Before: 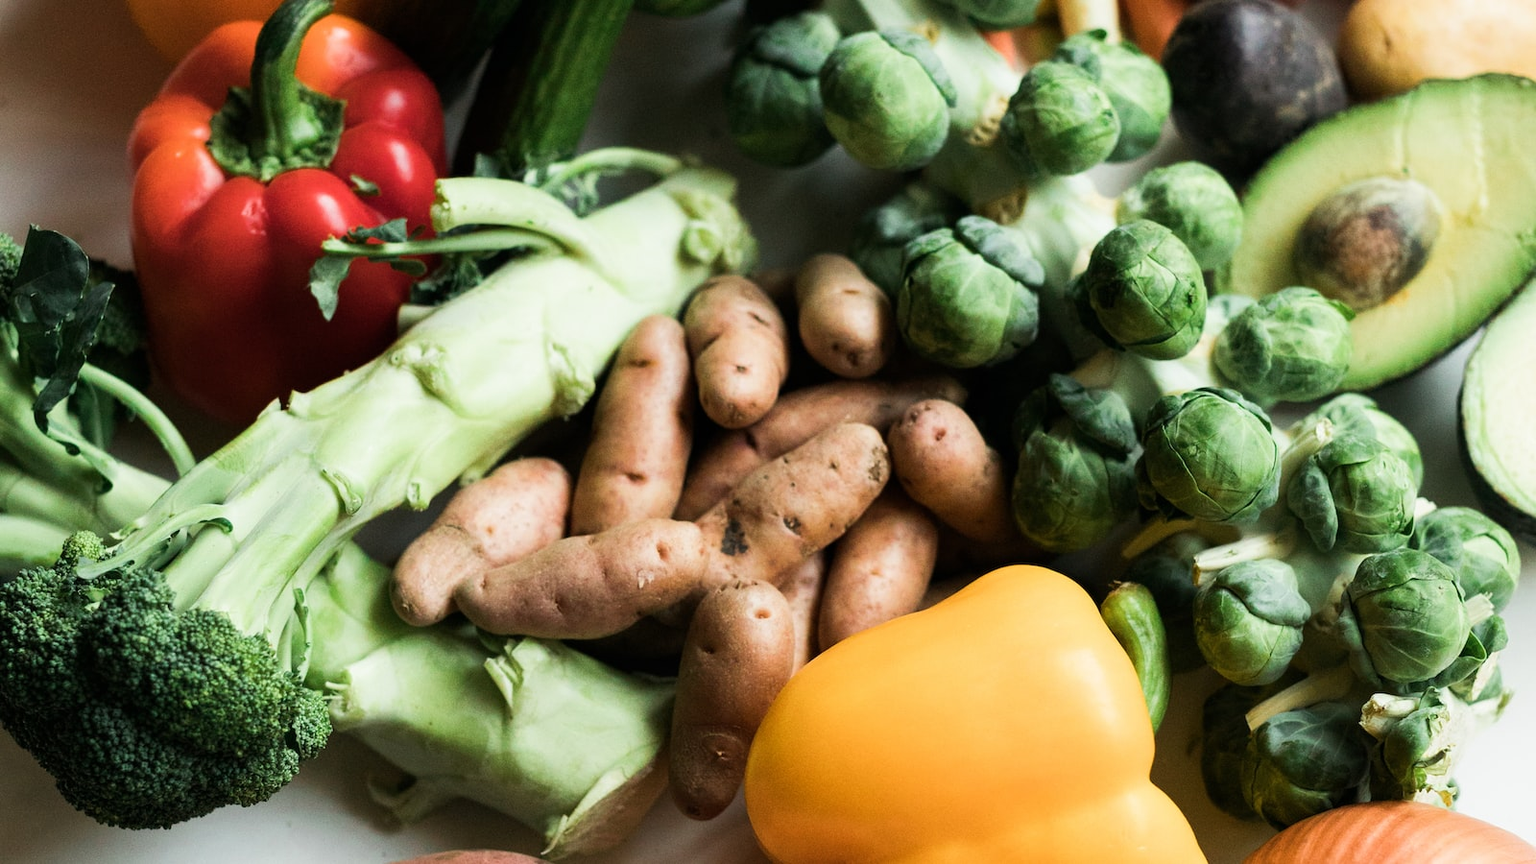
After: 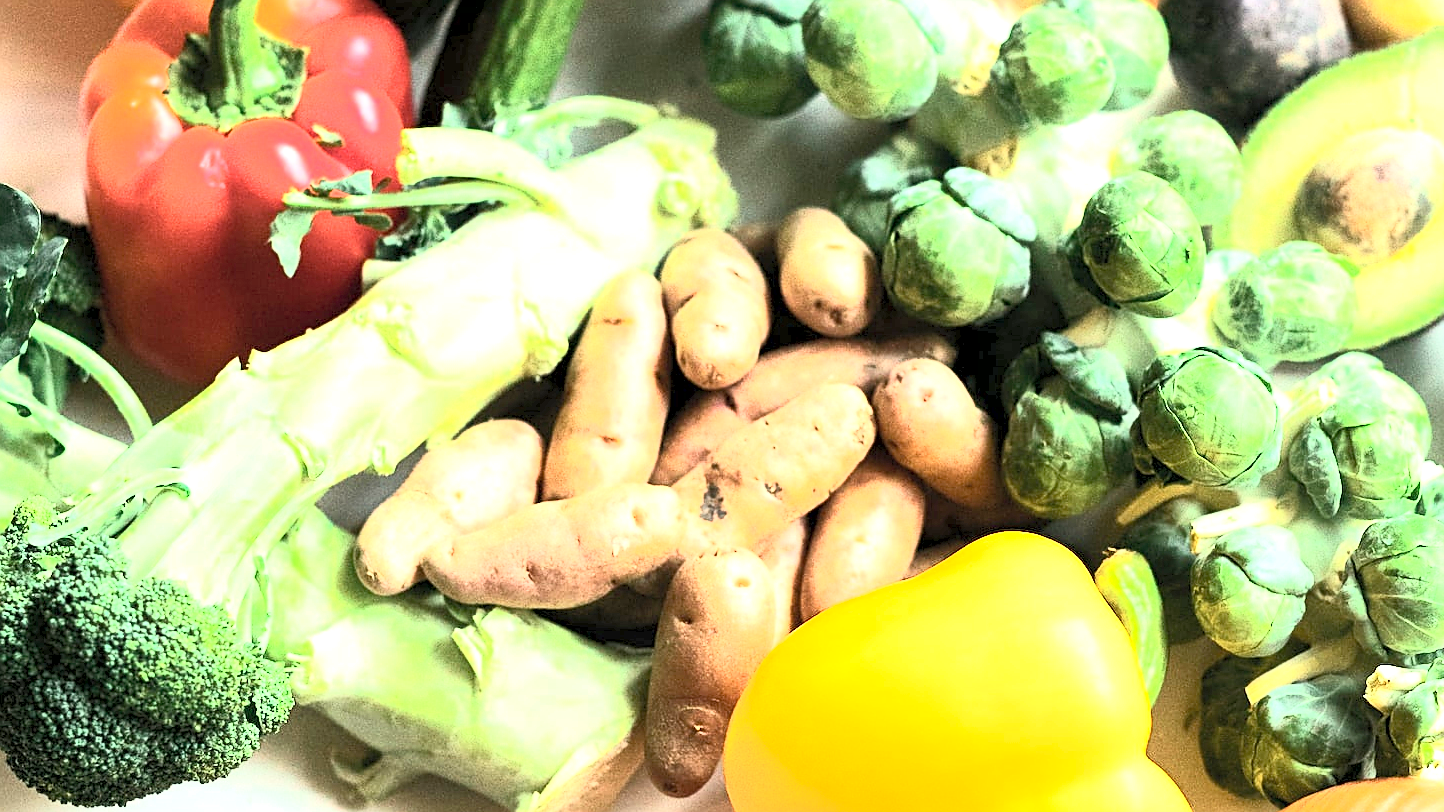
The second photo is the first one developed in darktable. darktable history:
color correction: saturation 1.32
exposure: black level correction 0.001, exposure 1.822 EV, compensate exposure bias true, compensate highlight preservation false
crop: left 3.305%, top 6.436%, right 6.389%, bottom 3.258%
sharpen: on, module defaults
contrast brightness saturation: contrast 0.43, brightness 0.56, saturation -0.19
